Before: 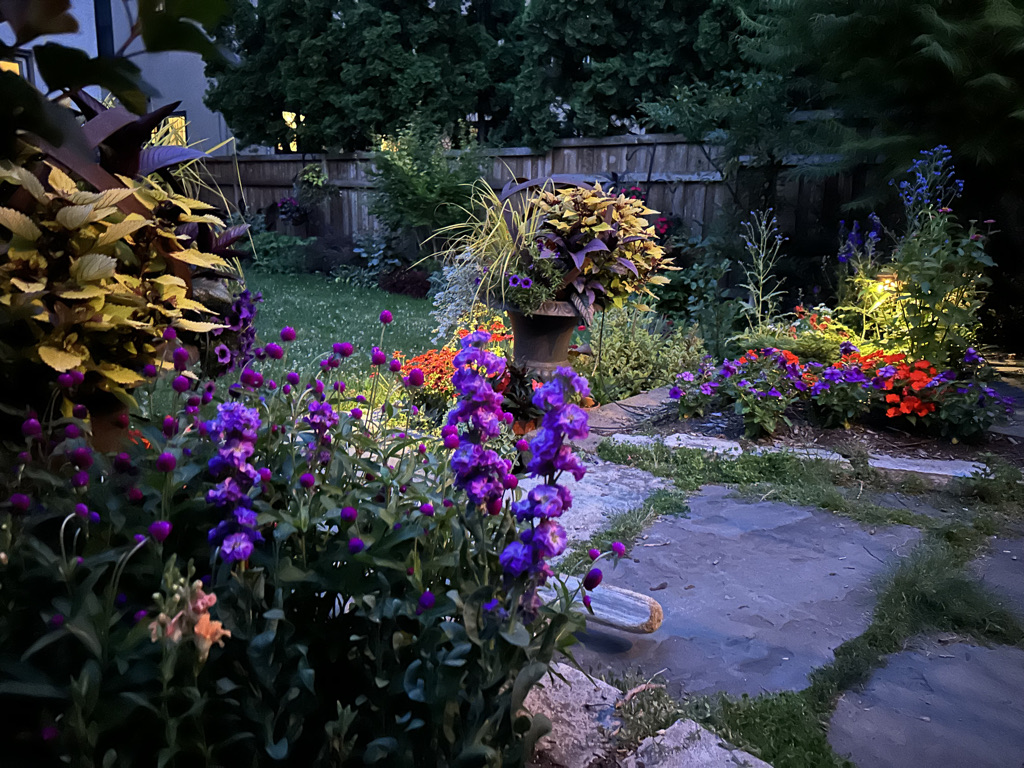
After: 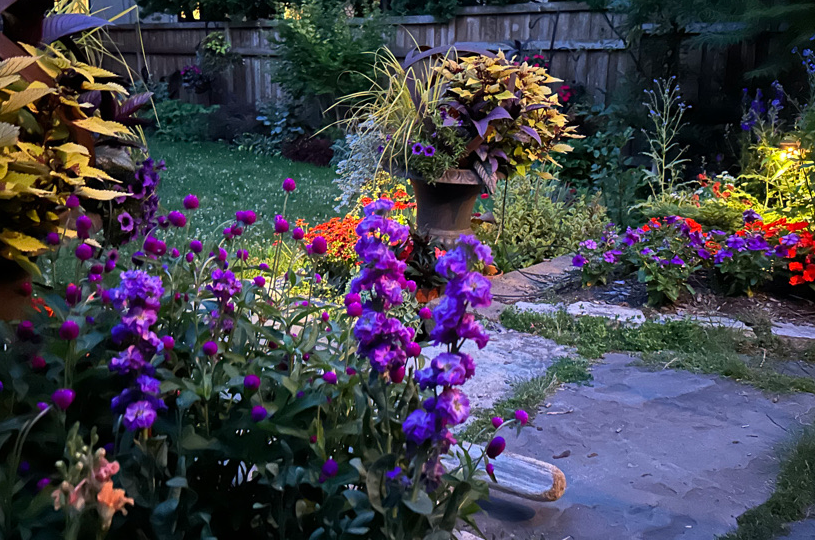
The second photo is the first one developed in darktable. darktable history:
crop: left 9.556%, top 17.308%, right 10.849%, bottom 12.301%
